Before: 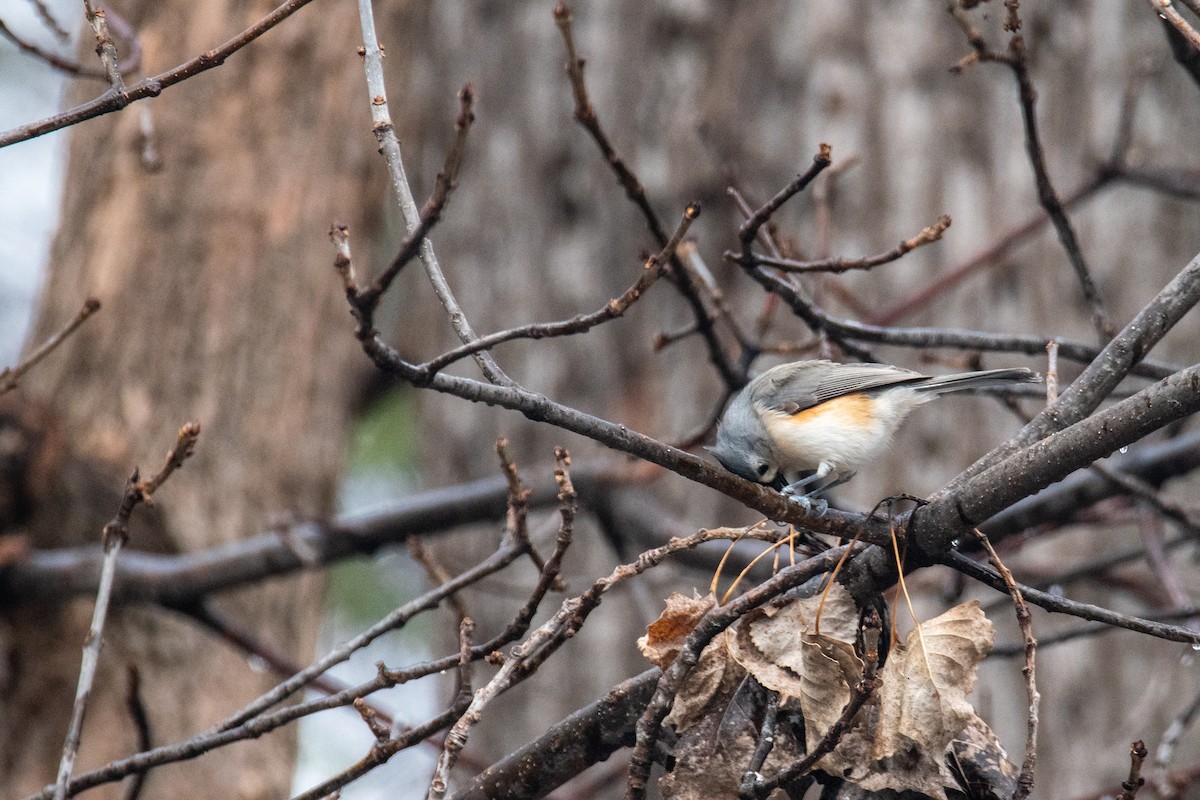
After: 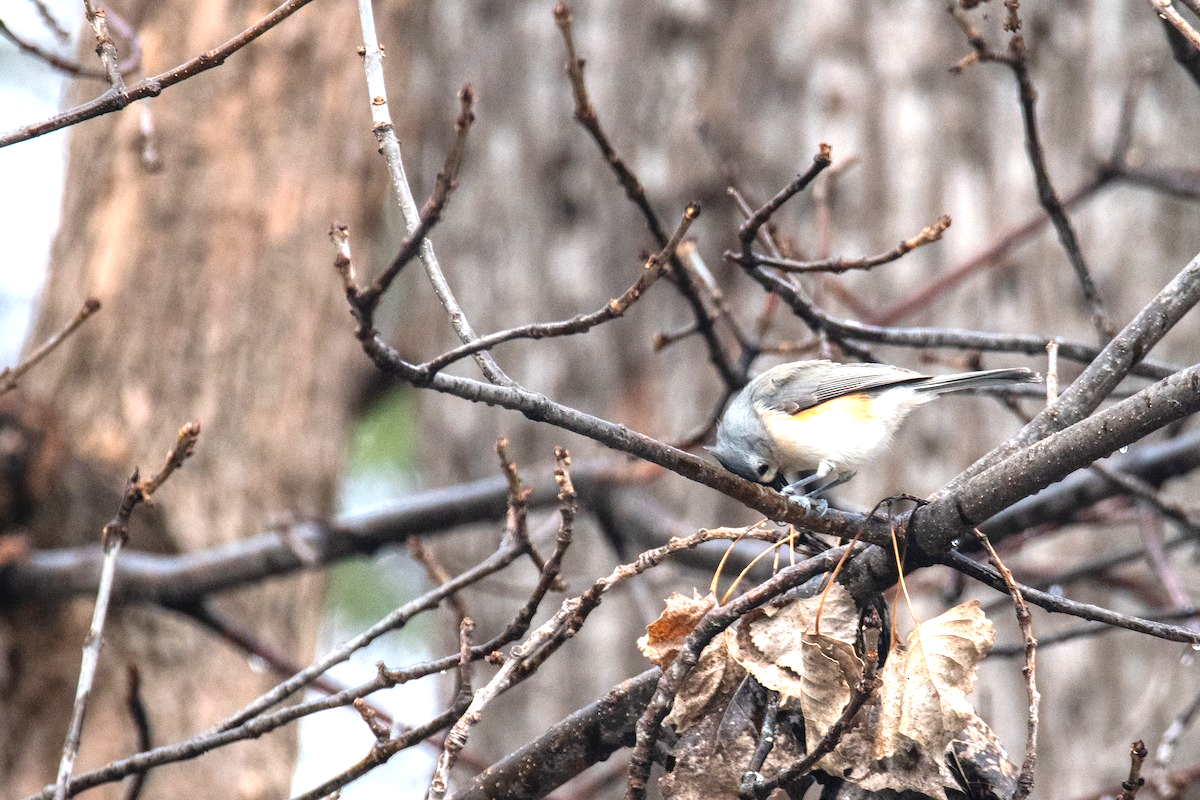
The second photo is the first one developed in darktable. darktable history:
exposure: black level correction -0.001, exposure 0.901 EV, compensate highlight preservation false
